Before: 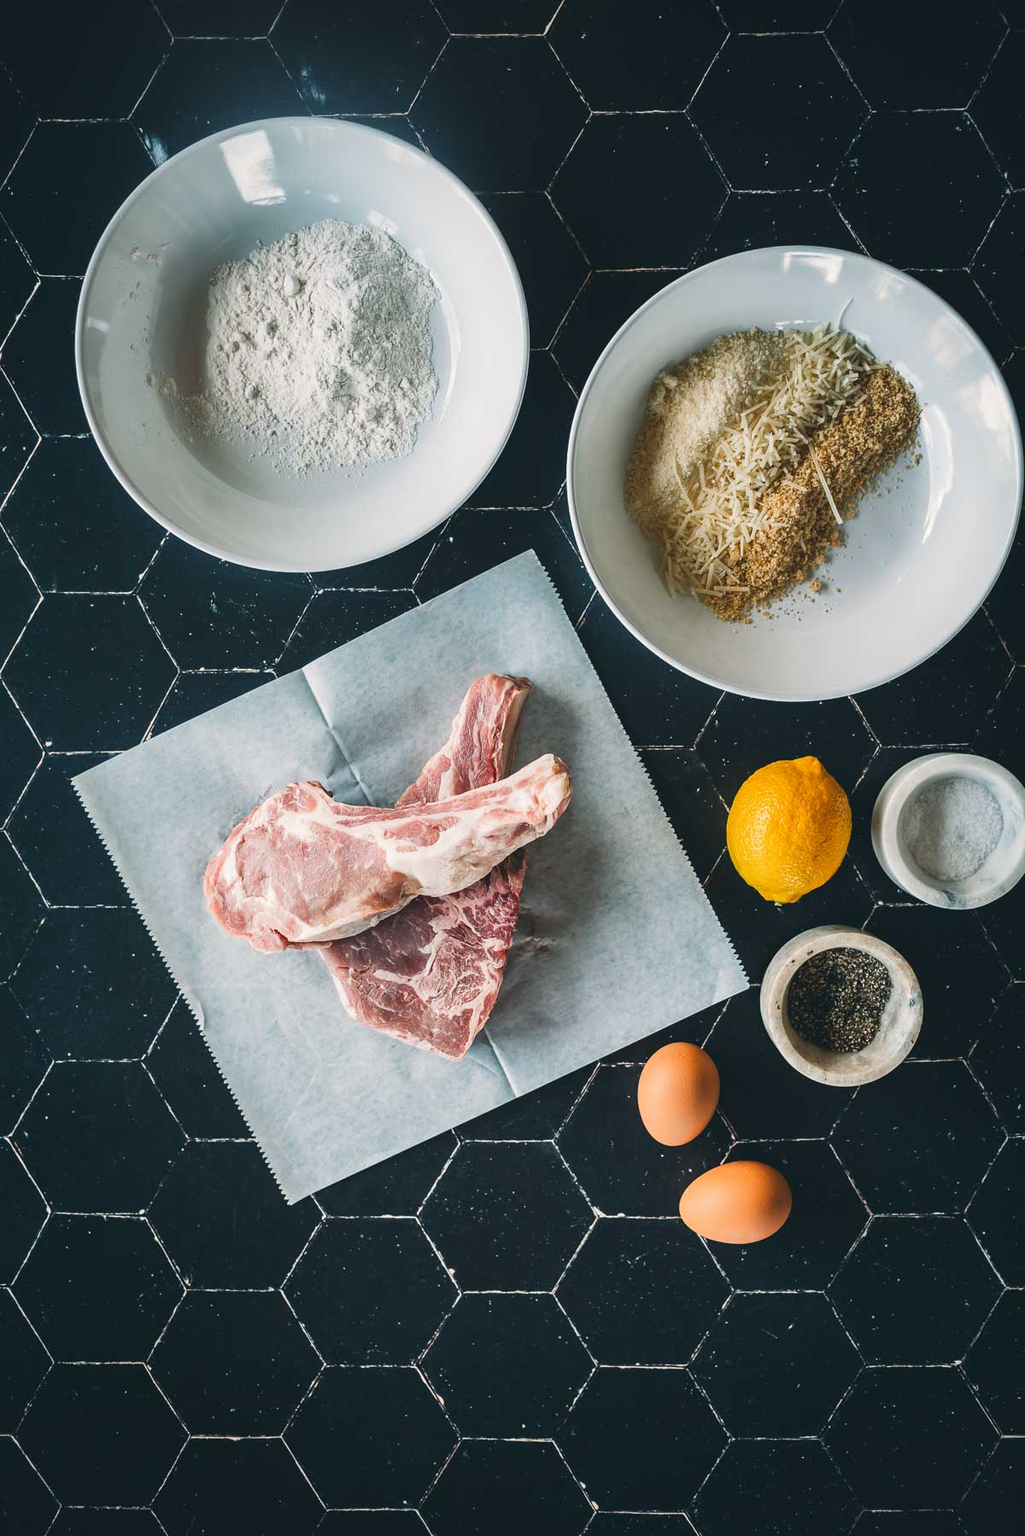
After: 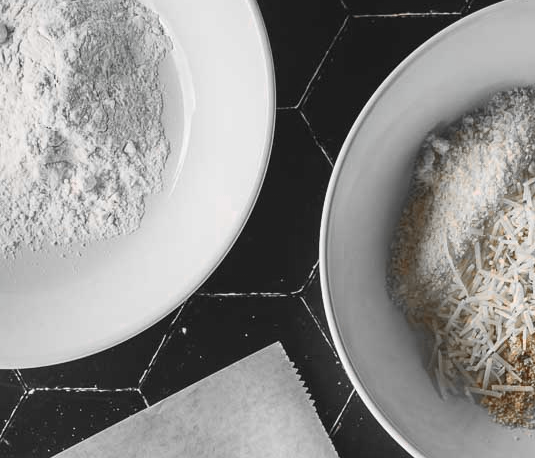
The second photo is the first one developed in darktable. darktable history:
crop: left 28.669%, top 16.782%, right 26.745%, bottom 57.735%
color zones: curves: ch0 [(0, 0.65) (0.096, 0.644) (0.221, 0.539) (0.429, 0.5) (0.571, 0.5) (0.714, 0.5) (0.857, 0.5) (1, 0.65)]; ch1 [(0, 0.5) (0.143, 0.5) (0.257, -0.002) (0.429, 0.04) (0.571, -0.001) (0.714, -0.015) (0.857, 0.024) (1, 0.5)]
